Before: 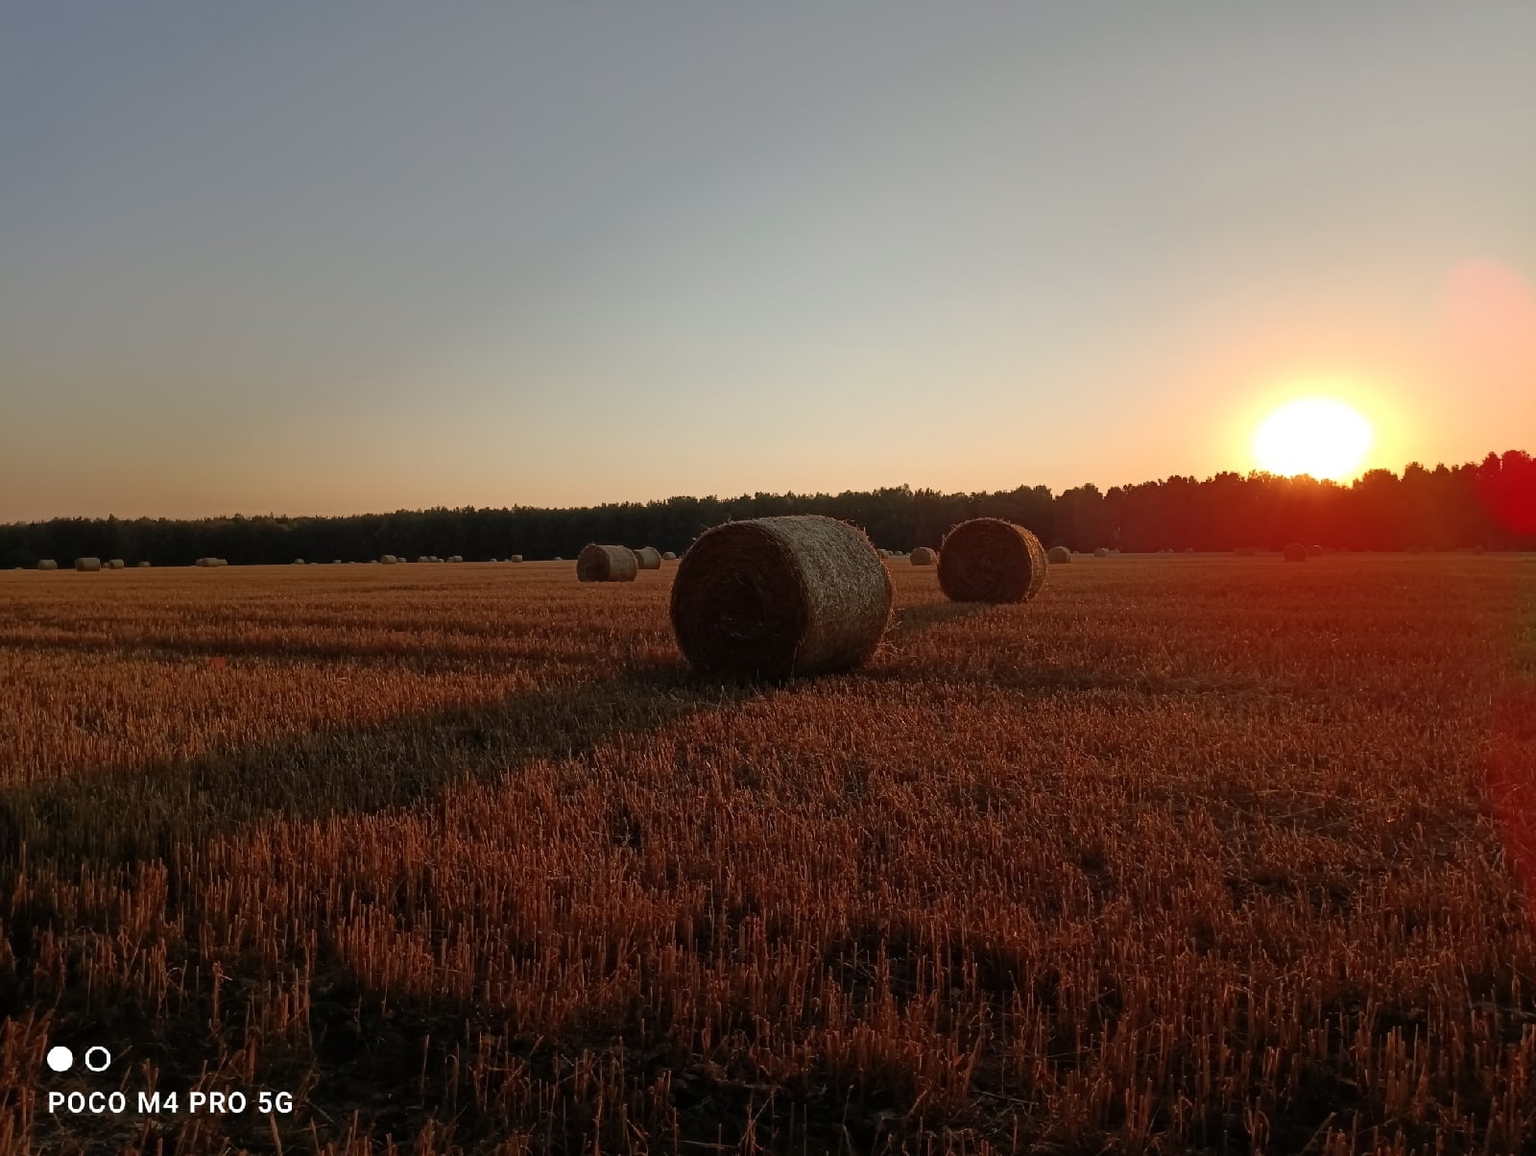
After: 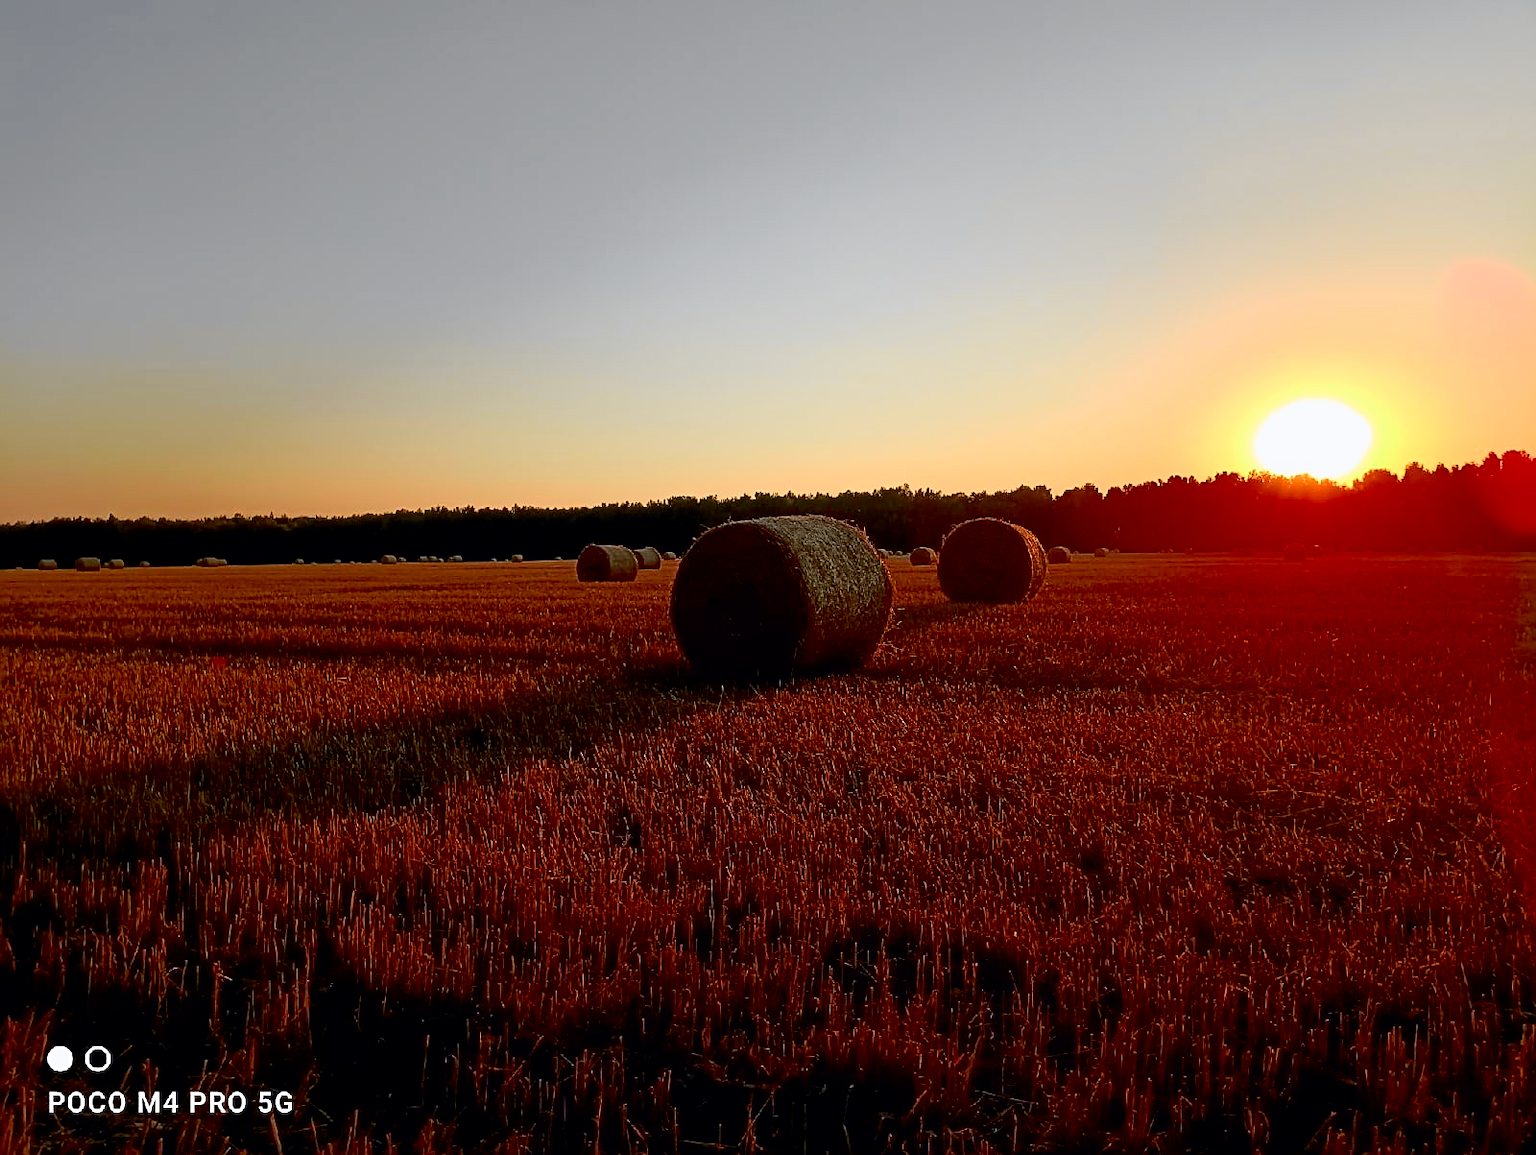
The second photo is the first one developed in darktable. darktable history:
exposure: black level correction 0.009, compensate highlight preservation false
sharpen: on, module defaults
tone curve: curves: ch0 [(0, 0) (0.071, 0.047) (0.266, 0.26) (0.491, 0.552) (0.753, 0.818) (1, 0.983)]; ch1 [(0, 0) (0.346, 0.307) (0.408, 0.369) (0.463, 0.443) (0.482, 0.493) (0.502, 0.5) (0.517, 0.518) (0.546, 0.576) (0.588, 0.643) (0.651, 0.709) (1, 1)]; ch2 [(0, 0) (0.346, 0.34) (0.434, 0.46) (0.485, 0.494) (0.5, 0.494) (0.517, 0.503) (0.535, 0.545) (0.583, 0.634) (0.625, 0.686) (1, 1)], color space Lab, independent channels, preserve colors none
